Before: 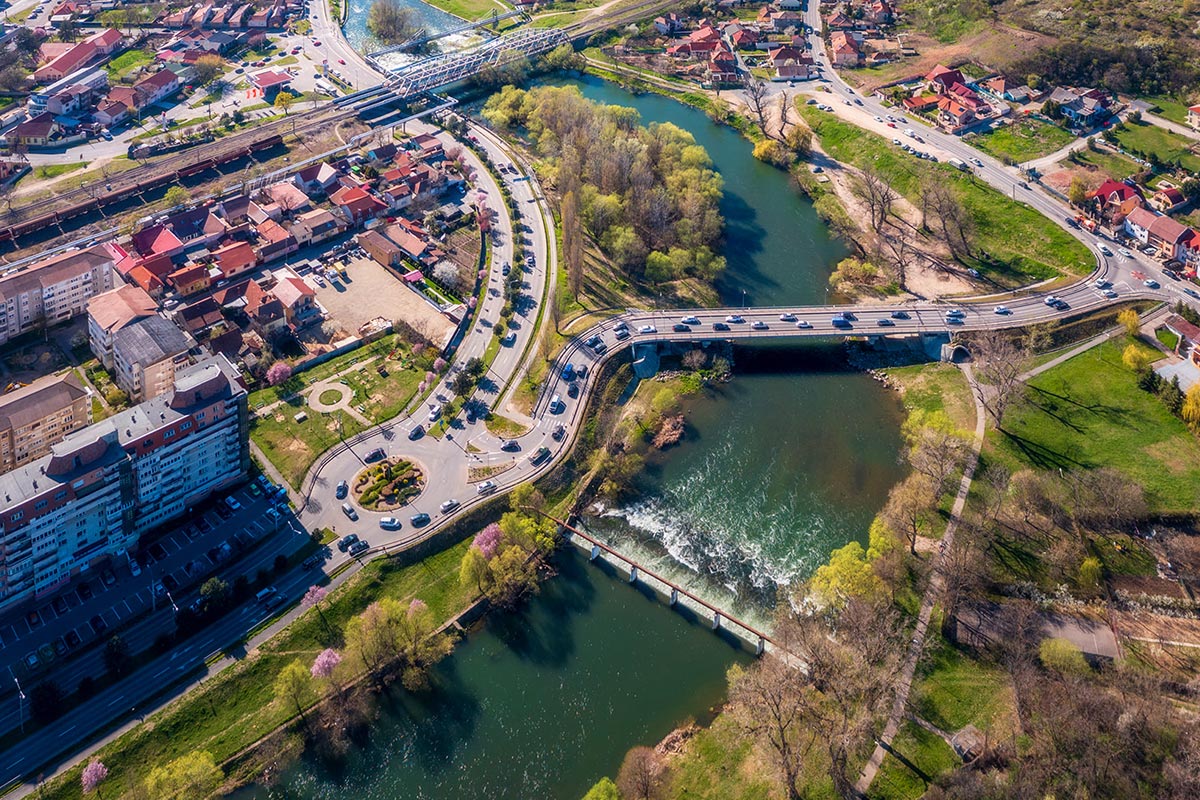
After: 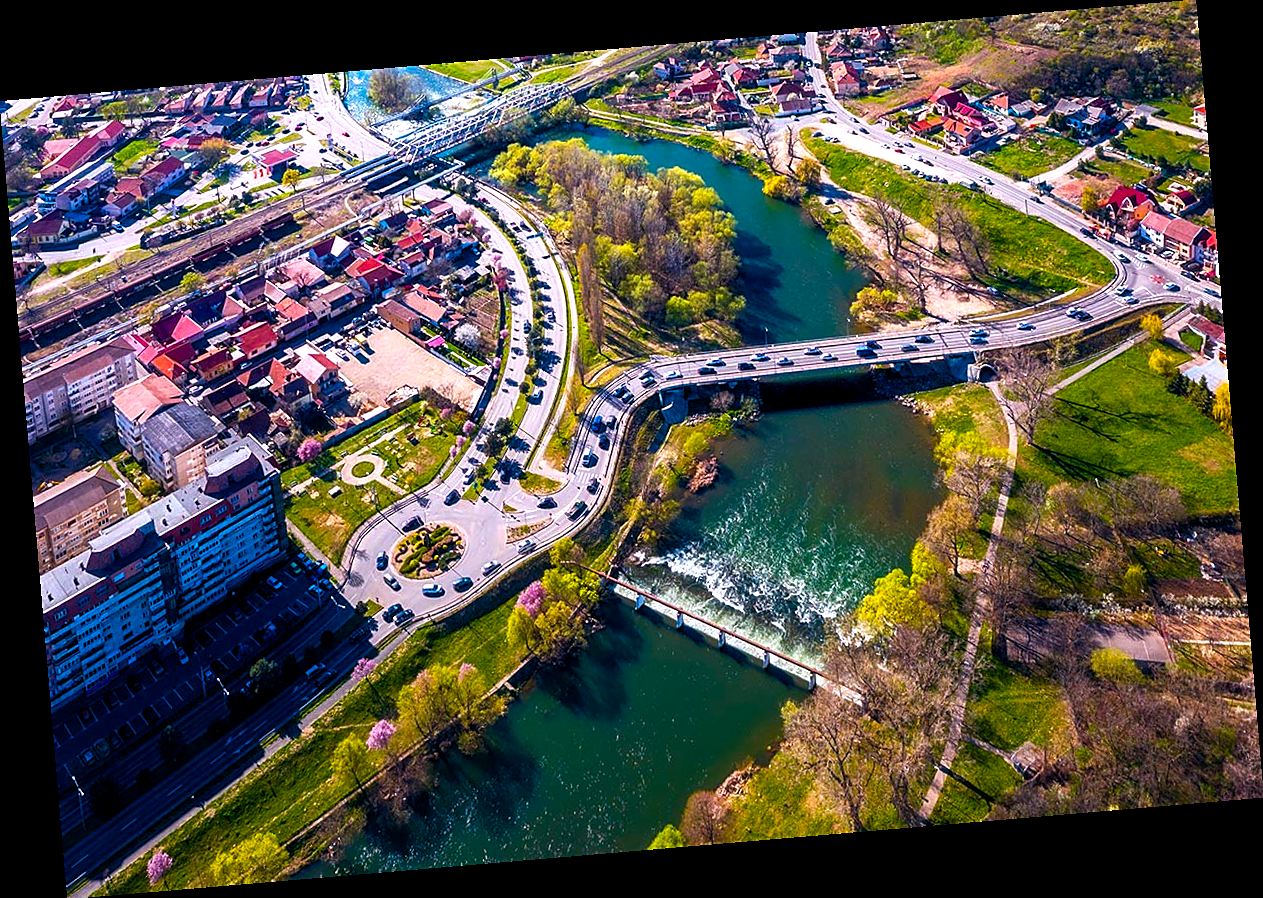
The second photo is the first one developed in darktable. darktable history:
rotate and perspective: rotation -4.86°, automatic cropping off
color balance rgb: linear chroma grading › global chroma 9%, perceptual saturation grading › global saturation 36%, perceptual saturation grading › shadows 35%, perceptual brilliance grading › global brilliance 15%, perceptual brilliance grading › shadows -35%, global vibrance 15%
color calibration: illuminant as shot in camera, x 0.358, y 0.373, temperature 4628.91 K
sharpen: on, module defaults
exposure: exposure -0.01 EV, compensate highlight preservation false
